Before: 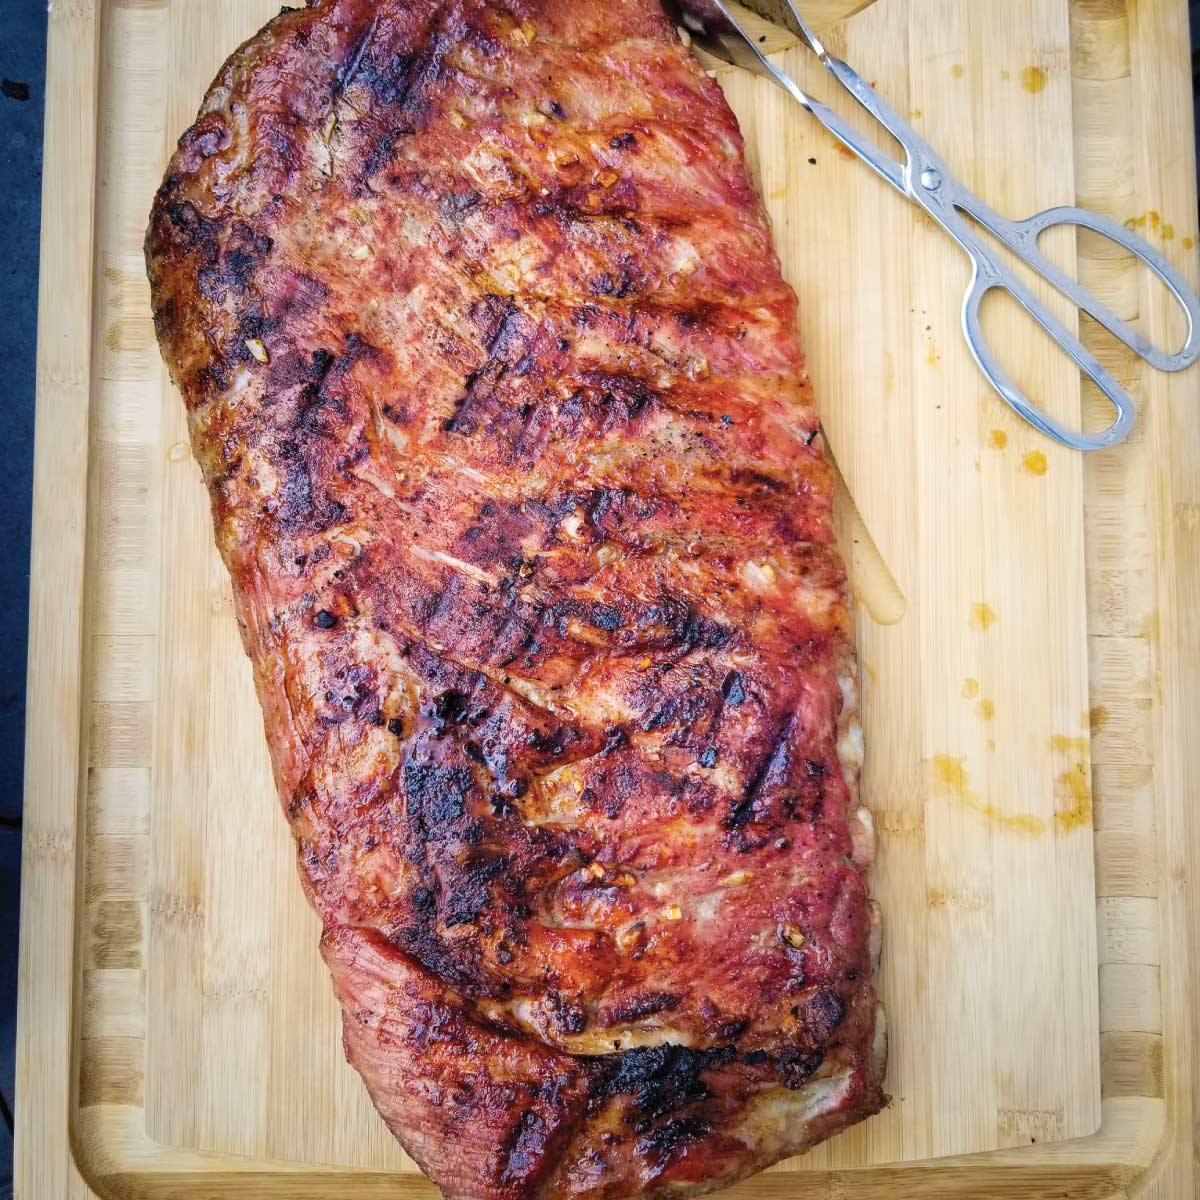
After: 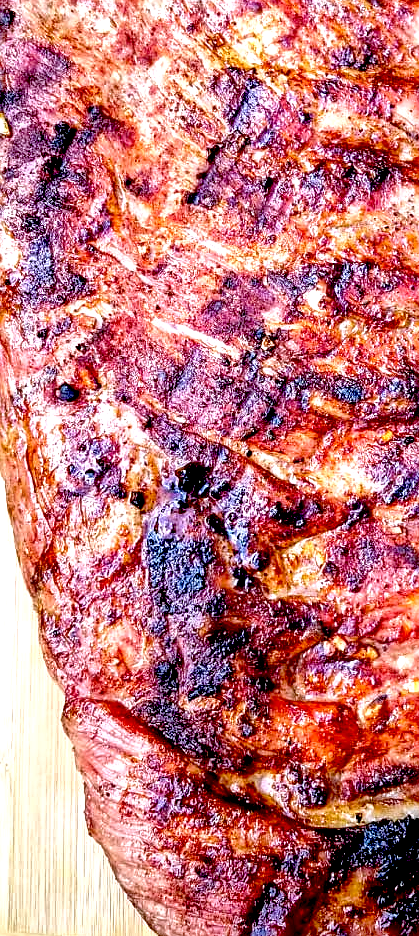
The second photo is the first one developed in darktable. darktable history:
crop and rotate: left 21.555%, top 18.946%, right 43.501%, bottom 2.989%
exposure: black level correction 0.035, exposure 0.909 EV, compensate highlight preservation false
local contrast: on, module defaults
sharpen: on, module defaults
color correction: highlights a* -0.838, highlights b* -9.21
shadows and highlights: shadows 31.8, highlights -32.99, soften with gaussian
